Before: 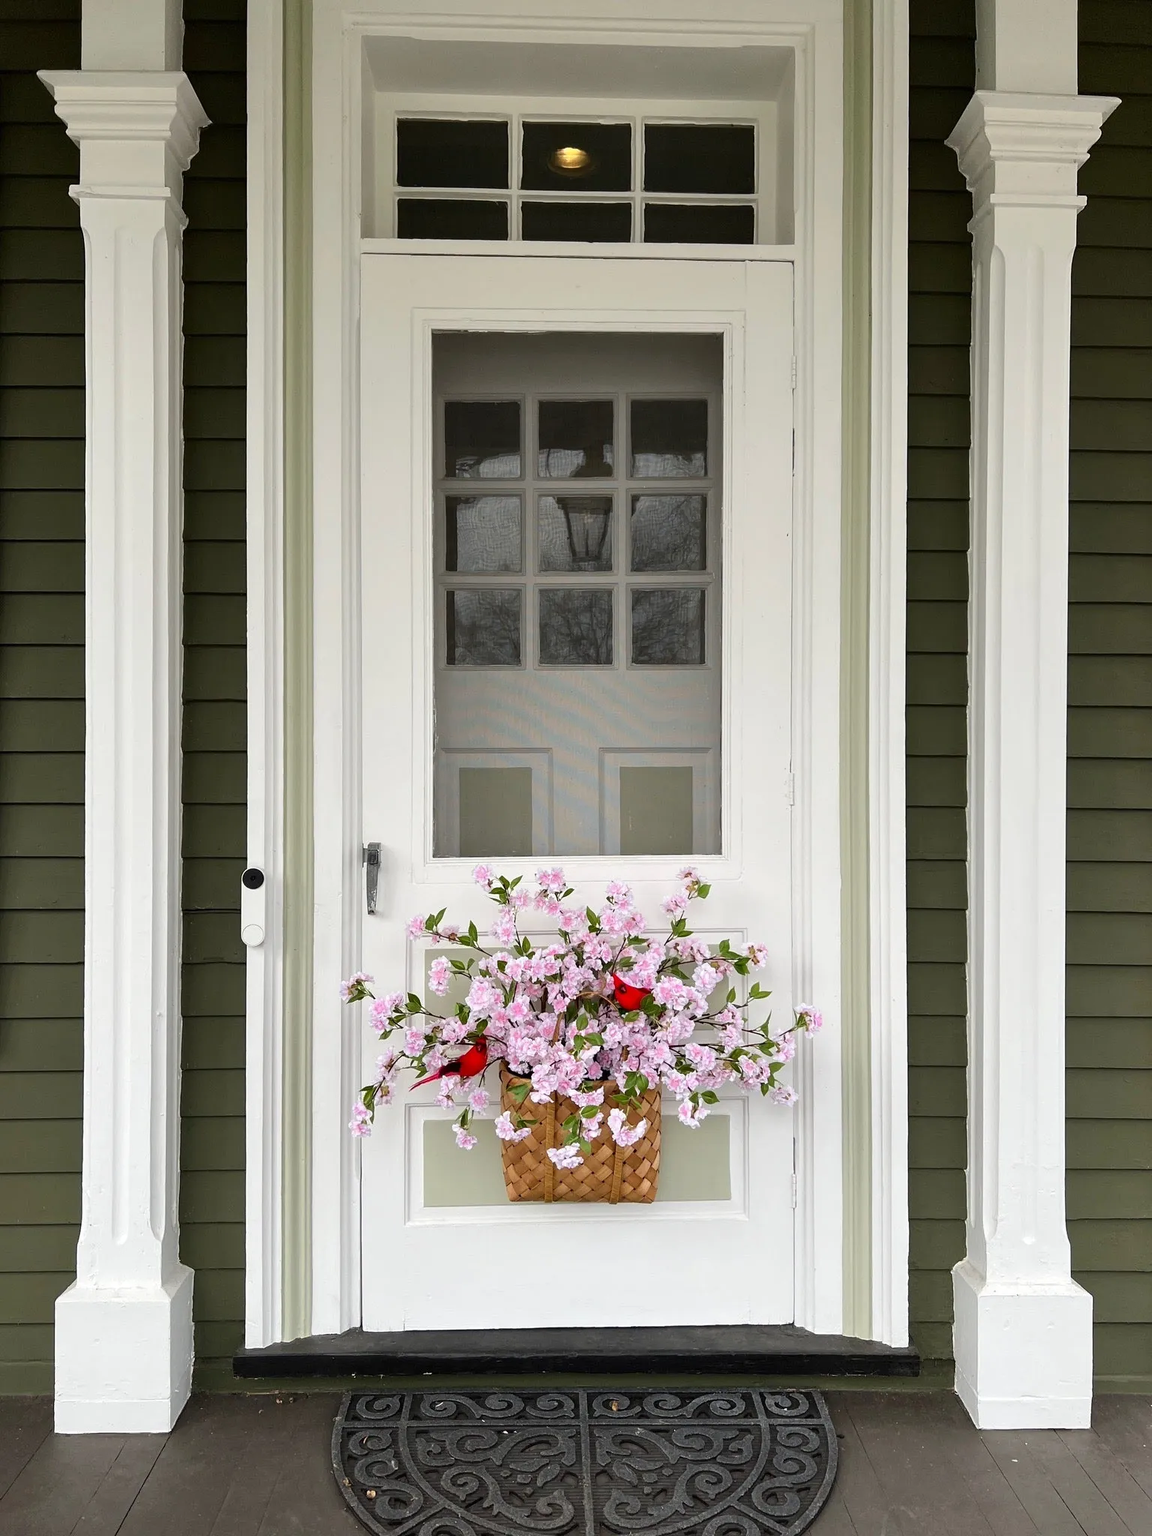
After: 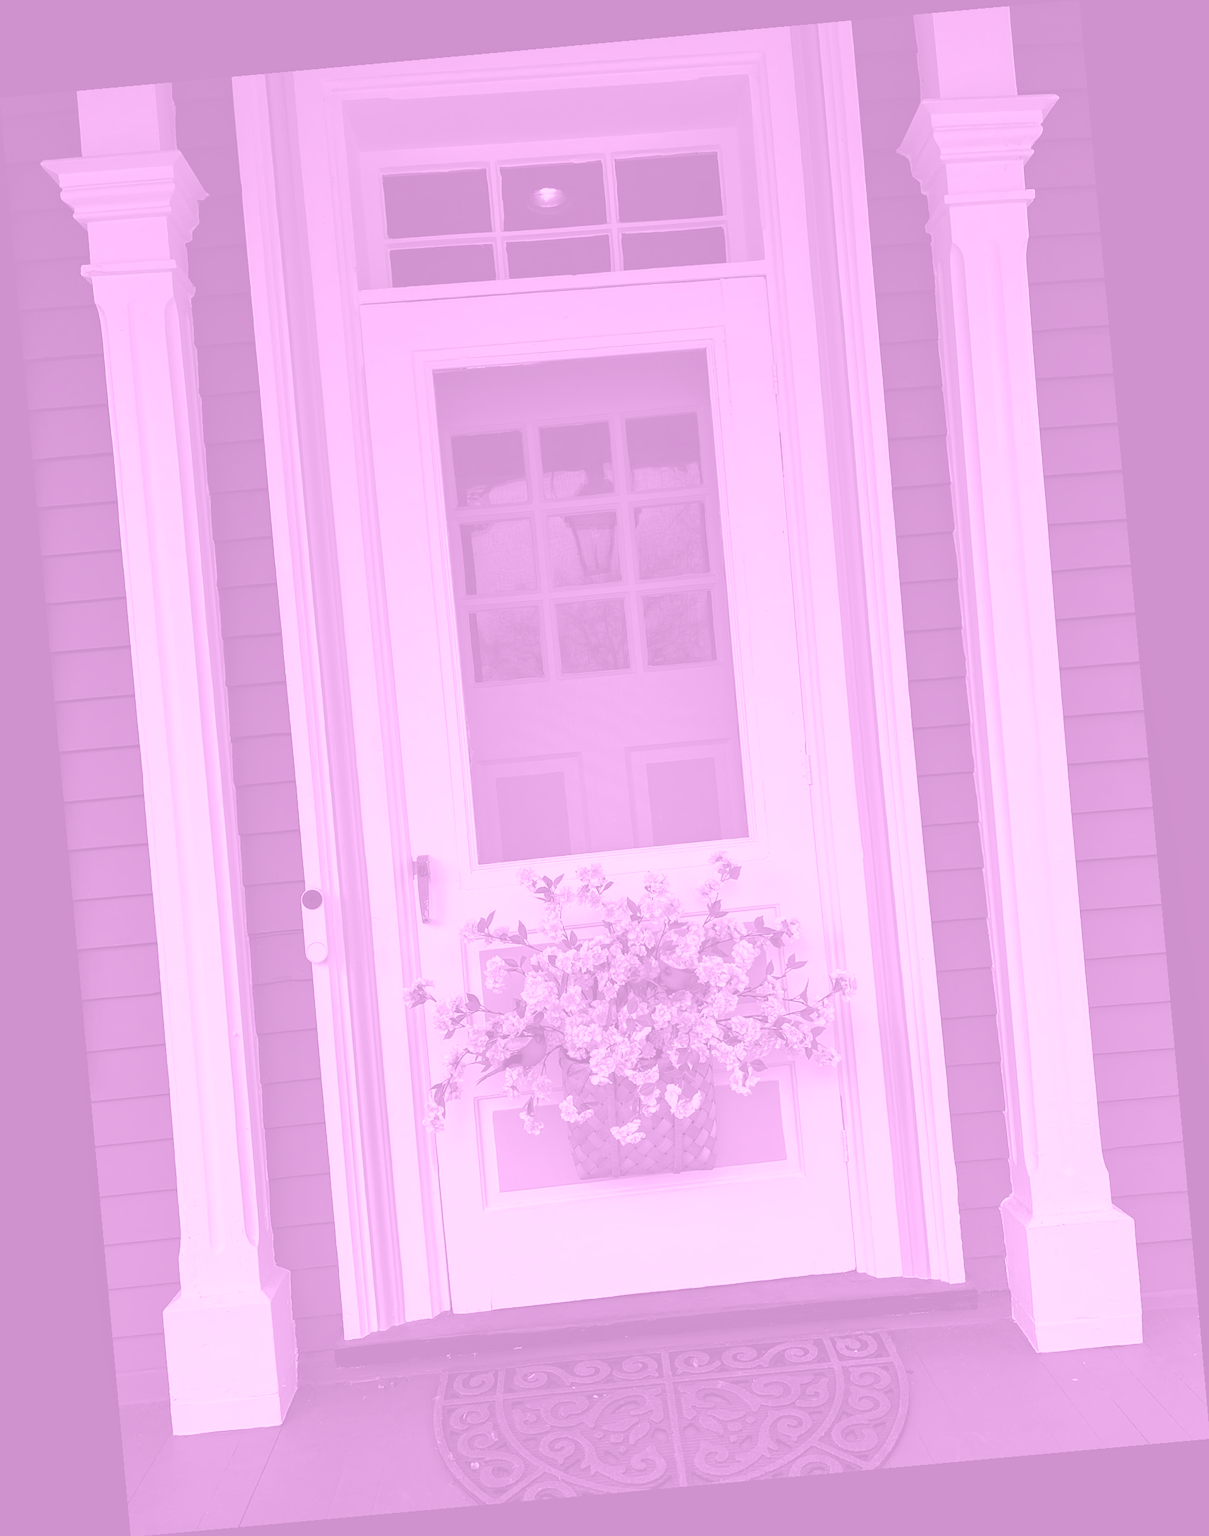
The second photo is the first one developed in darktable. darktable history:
rotate and perspective: rotation -5.2°, automatic cropping off
base curve: curves: ch0 [(0, 0) (0.564, 0.291) (0.802, 0.731) (1, 1)]
colorize: hue 331.2°, saturation 75%, source mix 30.28%, lightness 70.52%, version 1
local contrast: highlights 61%, shadows 106%, detail 107%, midtone range 0.529
